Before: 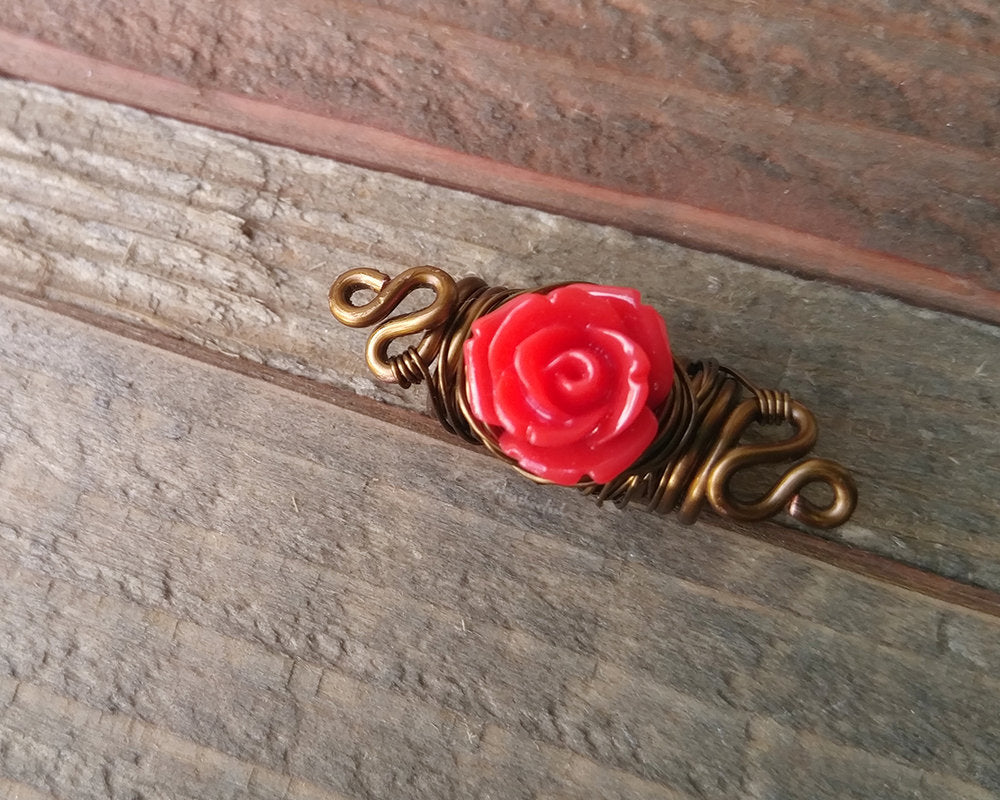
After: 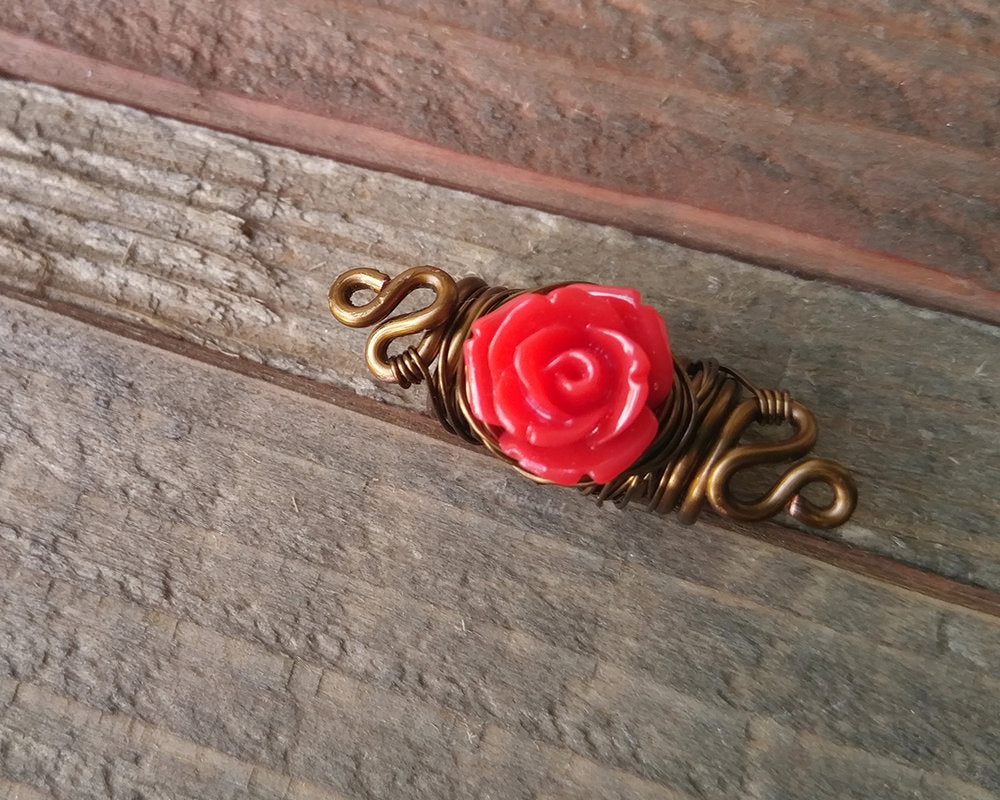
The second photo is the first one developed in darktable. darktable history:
shadows and highlights: shadows 24.22, highlights -76.55, soften with gaussian
